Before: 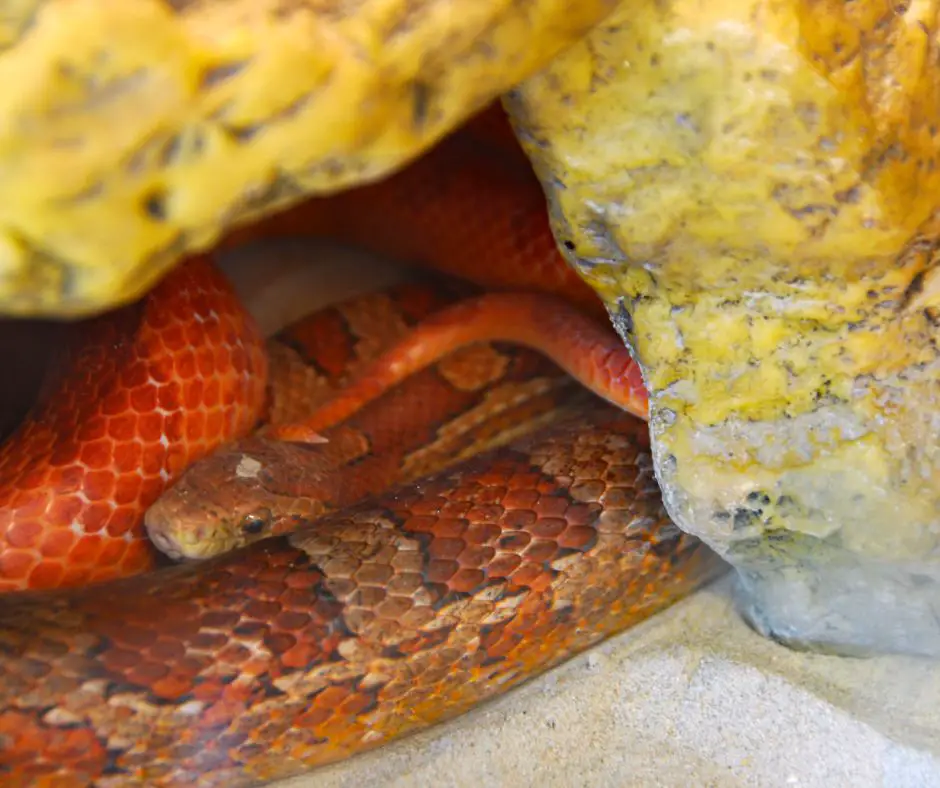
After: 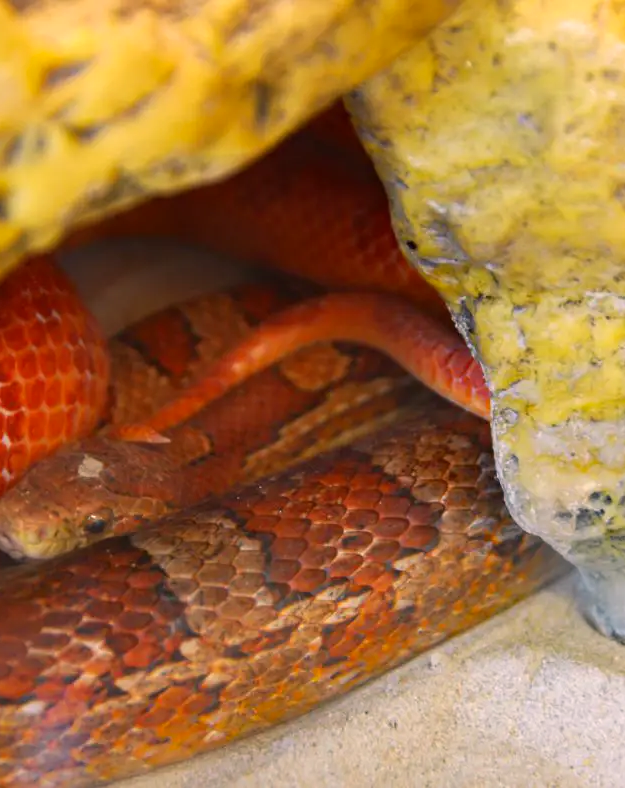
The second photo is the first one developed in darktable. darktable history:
crop: left 16.899%, right 16.556%
color correction: highlights a* 5.81, highlights b* 4.84
